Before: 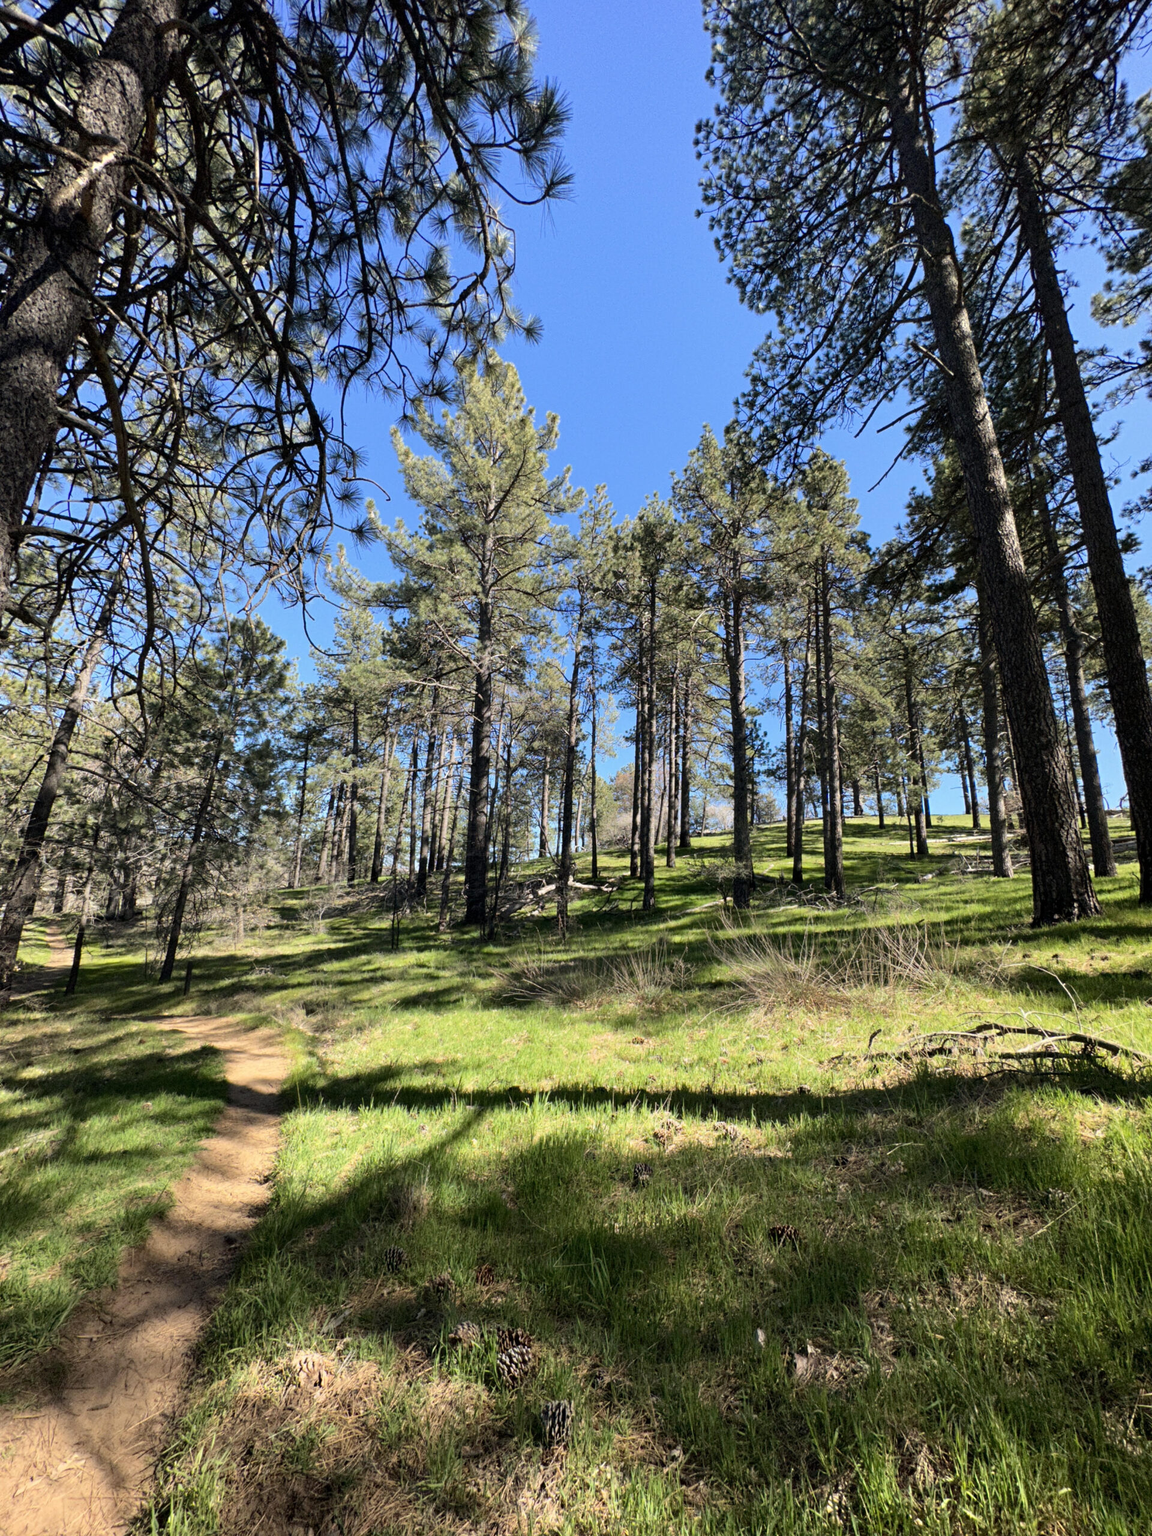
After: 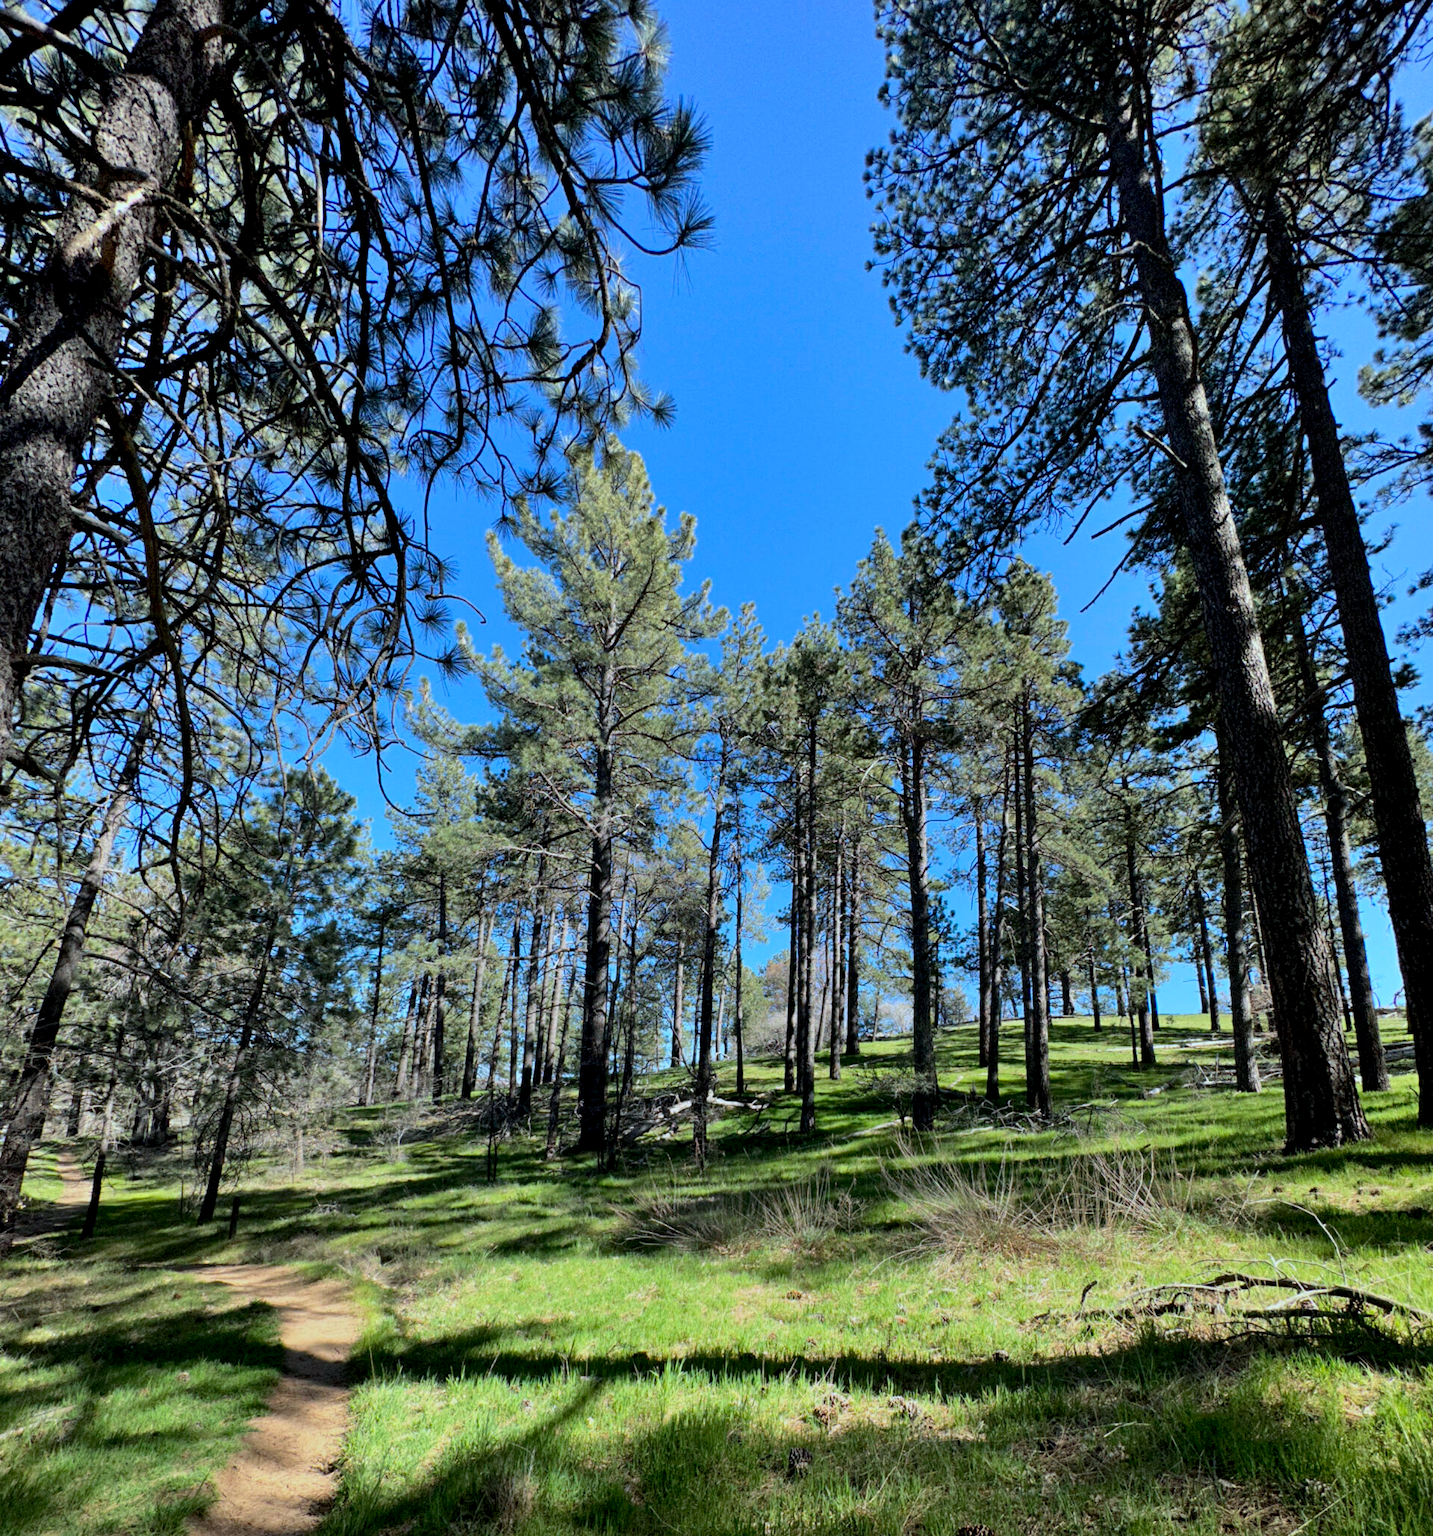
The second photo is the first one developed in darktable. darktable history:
color calibration: illuminant F (fluorescent), F source F9 (Cool White Deluxe 4150 K) – high CRI, x 0.374, y 0.373, temperature 4158.34 K
crop: bottom 19.644%
shadows and highlights: radius 133.83, soften with gaussian
exposure: black level correction 0.006, exposure -0.226 EV, compensate highlight preservation false
